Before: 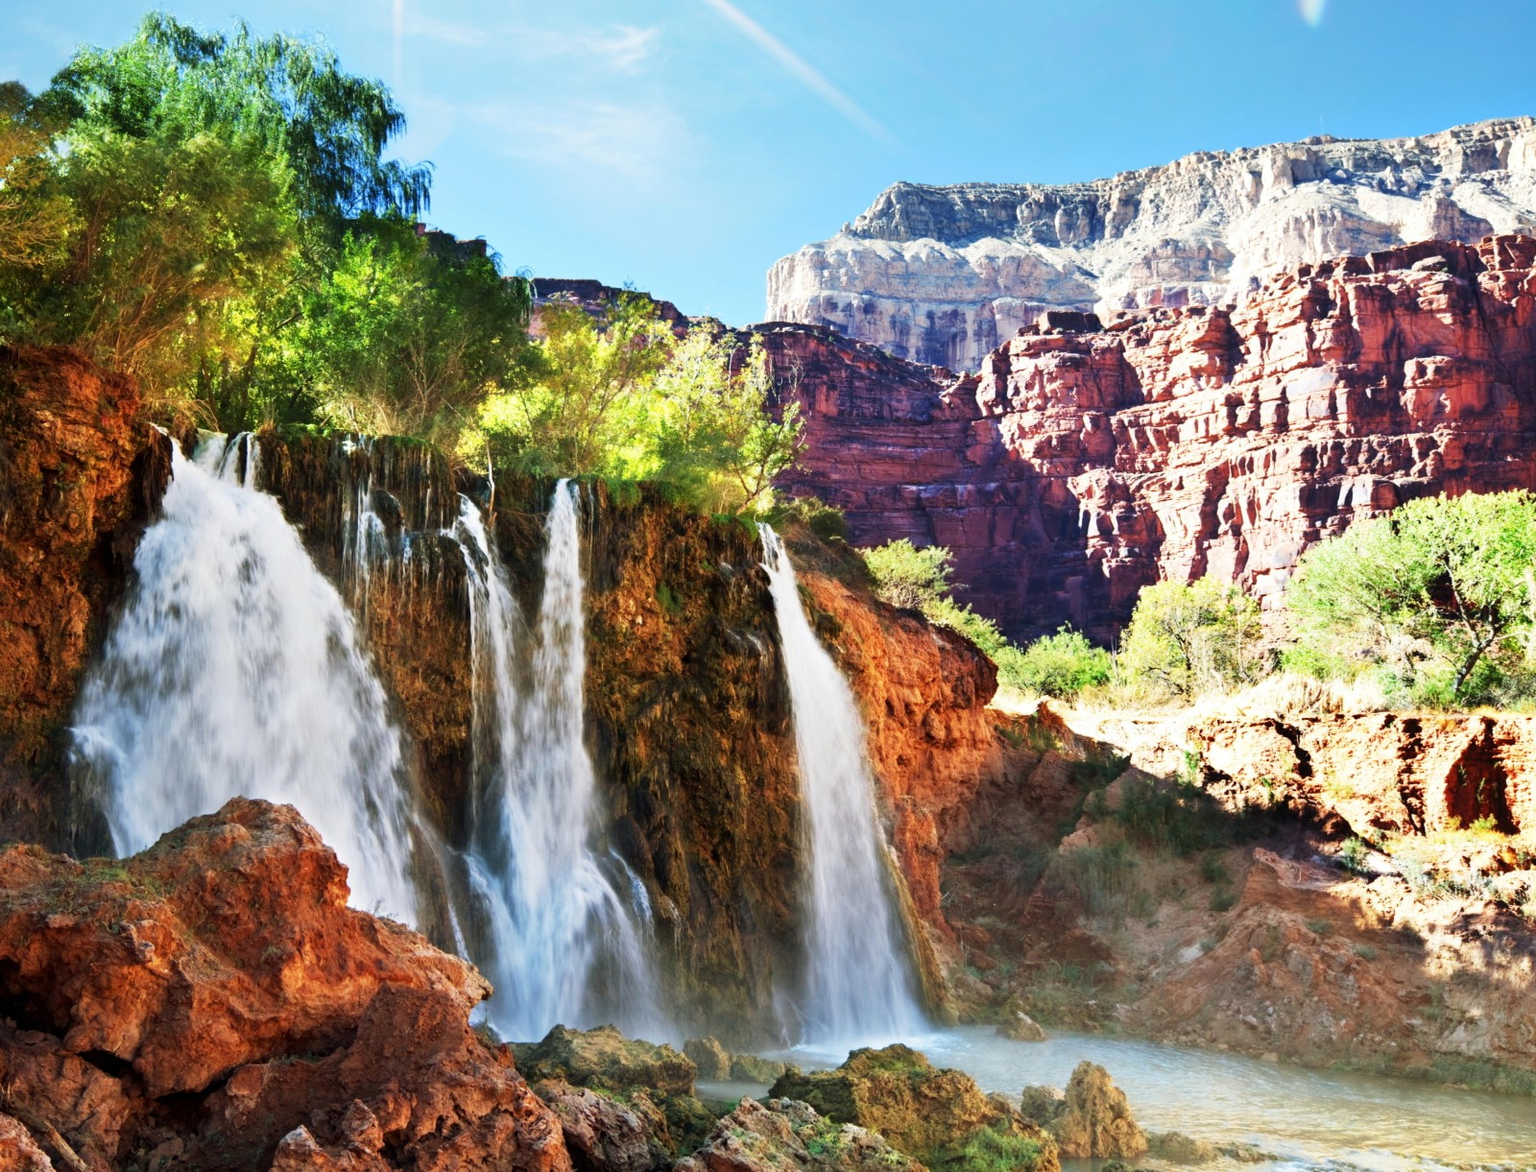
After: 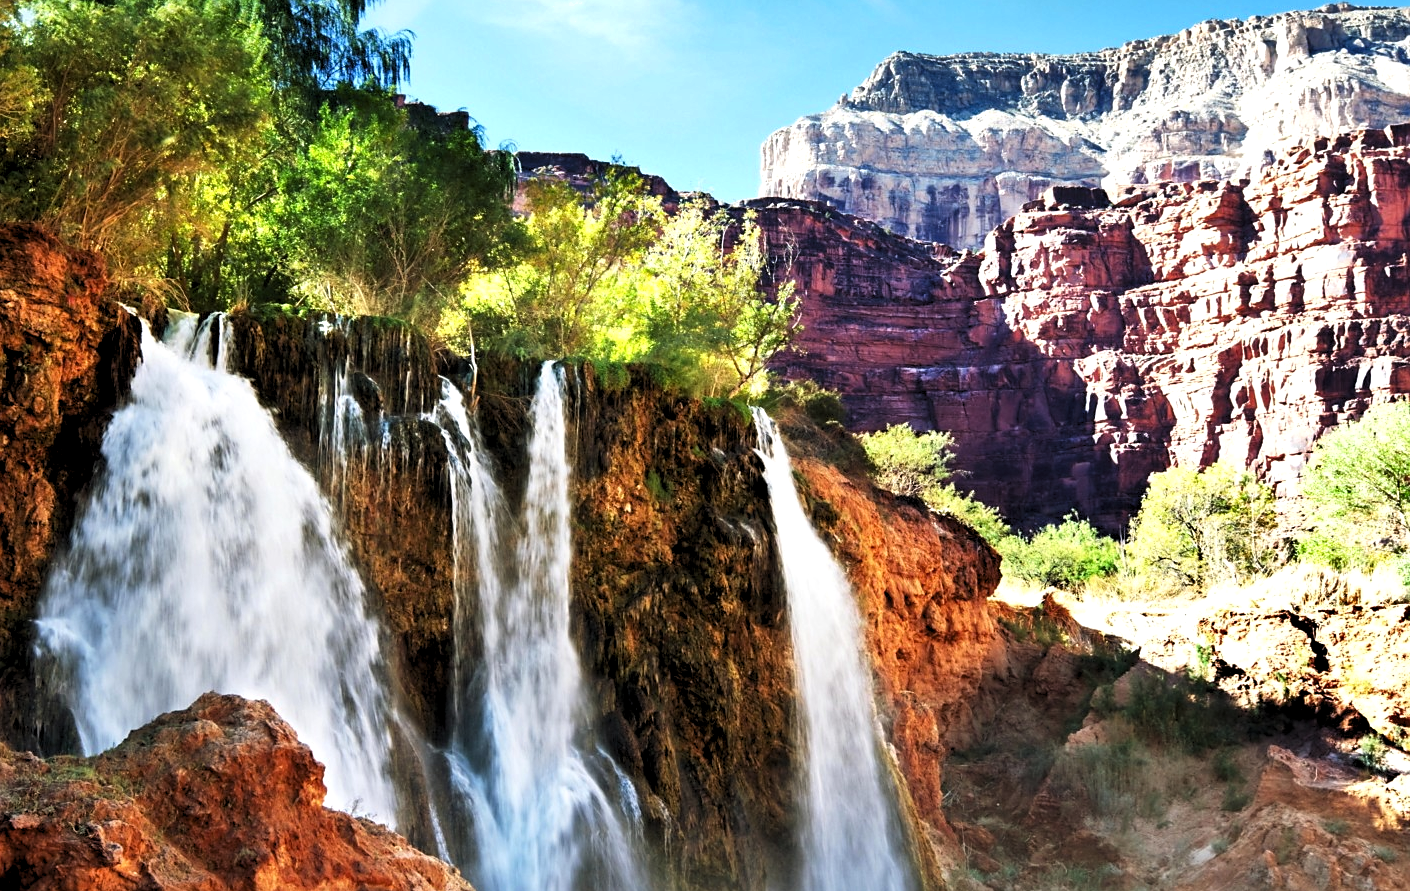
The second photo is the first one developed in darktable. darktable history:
exposure: black level correction 0.001, compensate highlight preservation false
crop and rotate: left 2.417%, top 11.321%, right 9.431%, bottom 15.666%
sharpen: radius 1.56, amount 0.365, threshold 1.588
shadows and highlights: soften with gaussian
levels: black 8.53%, levels [0.062, 0.494, 0.925]
